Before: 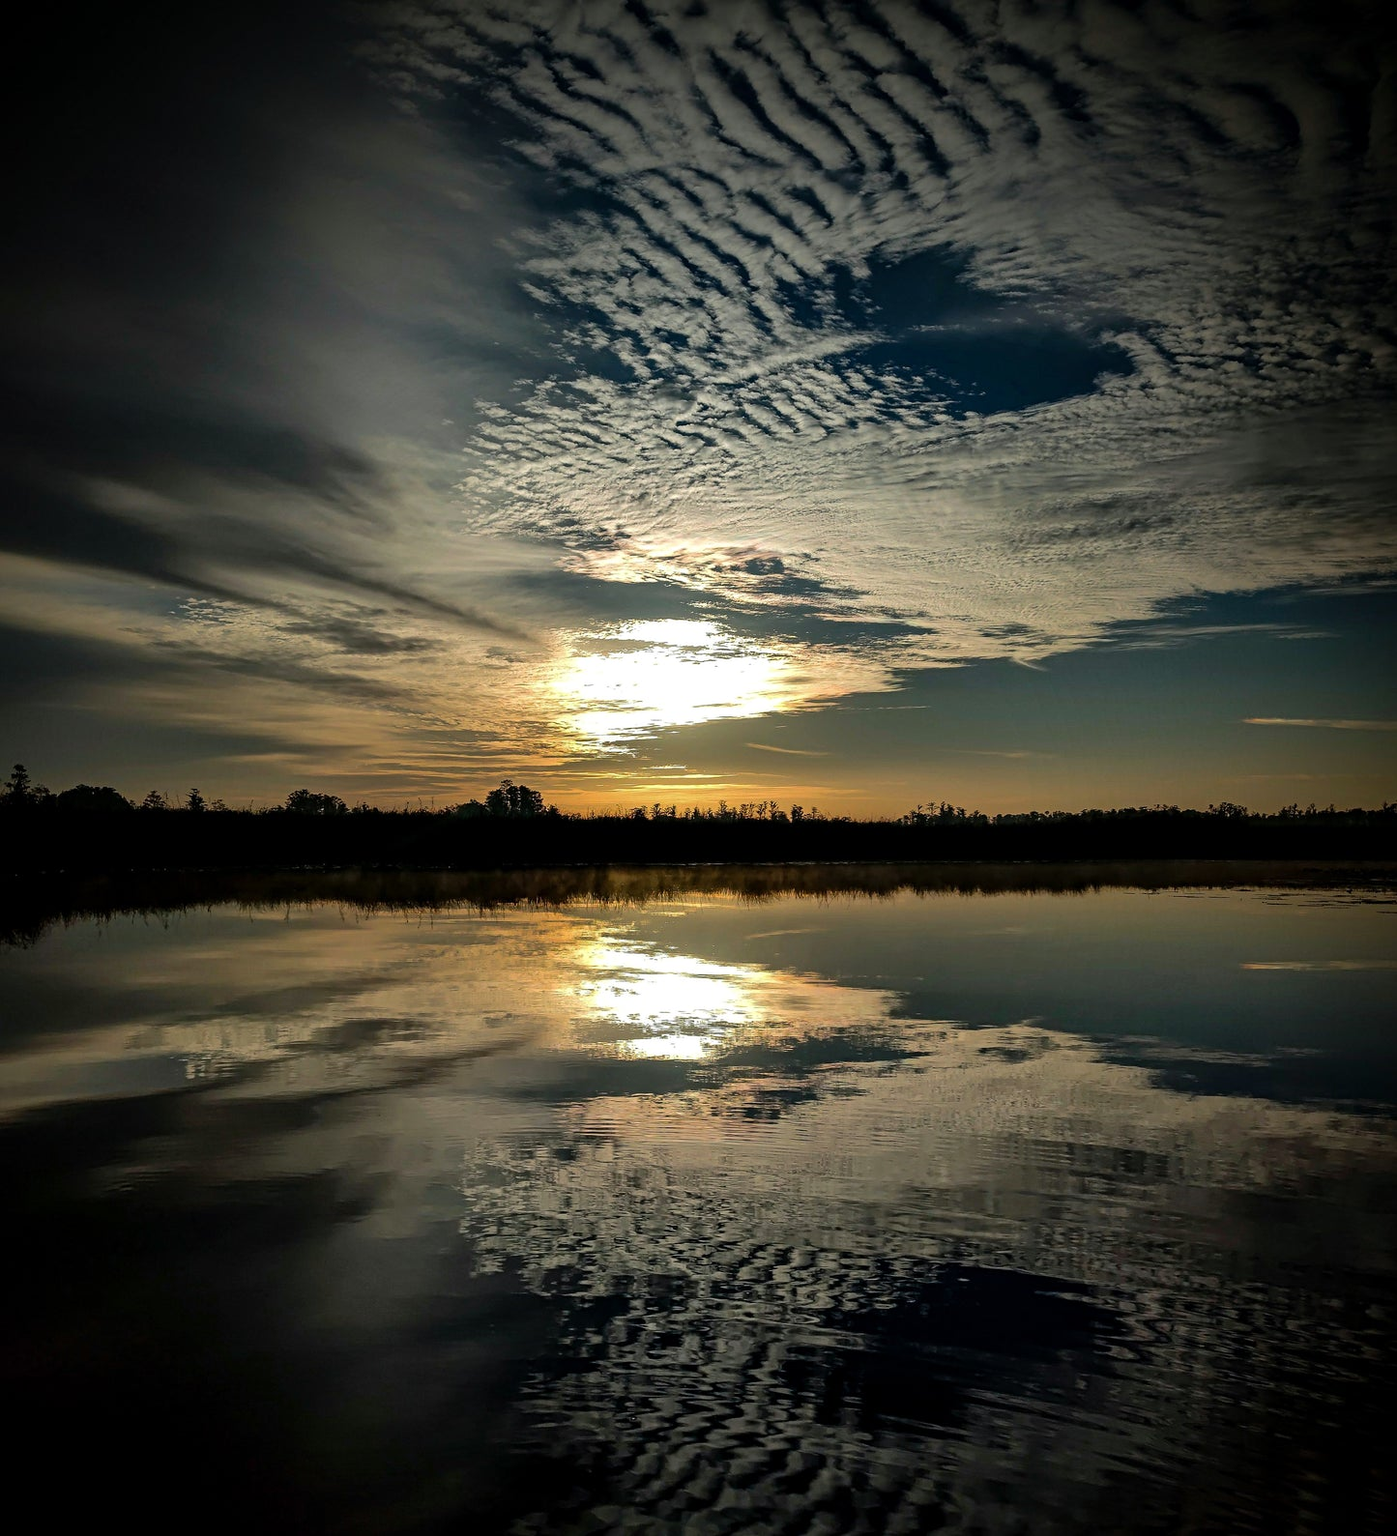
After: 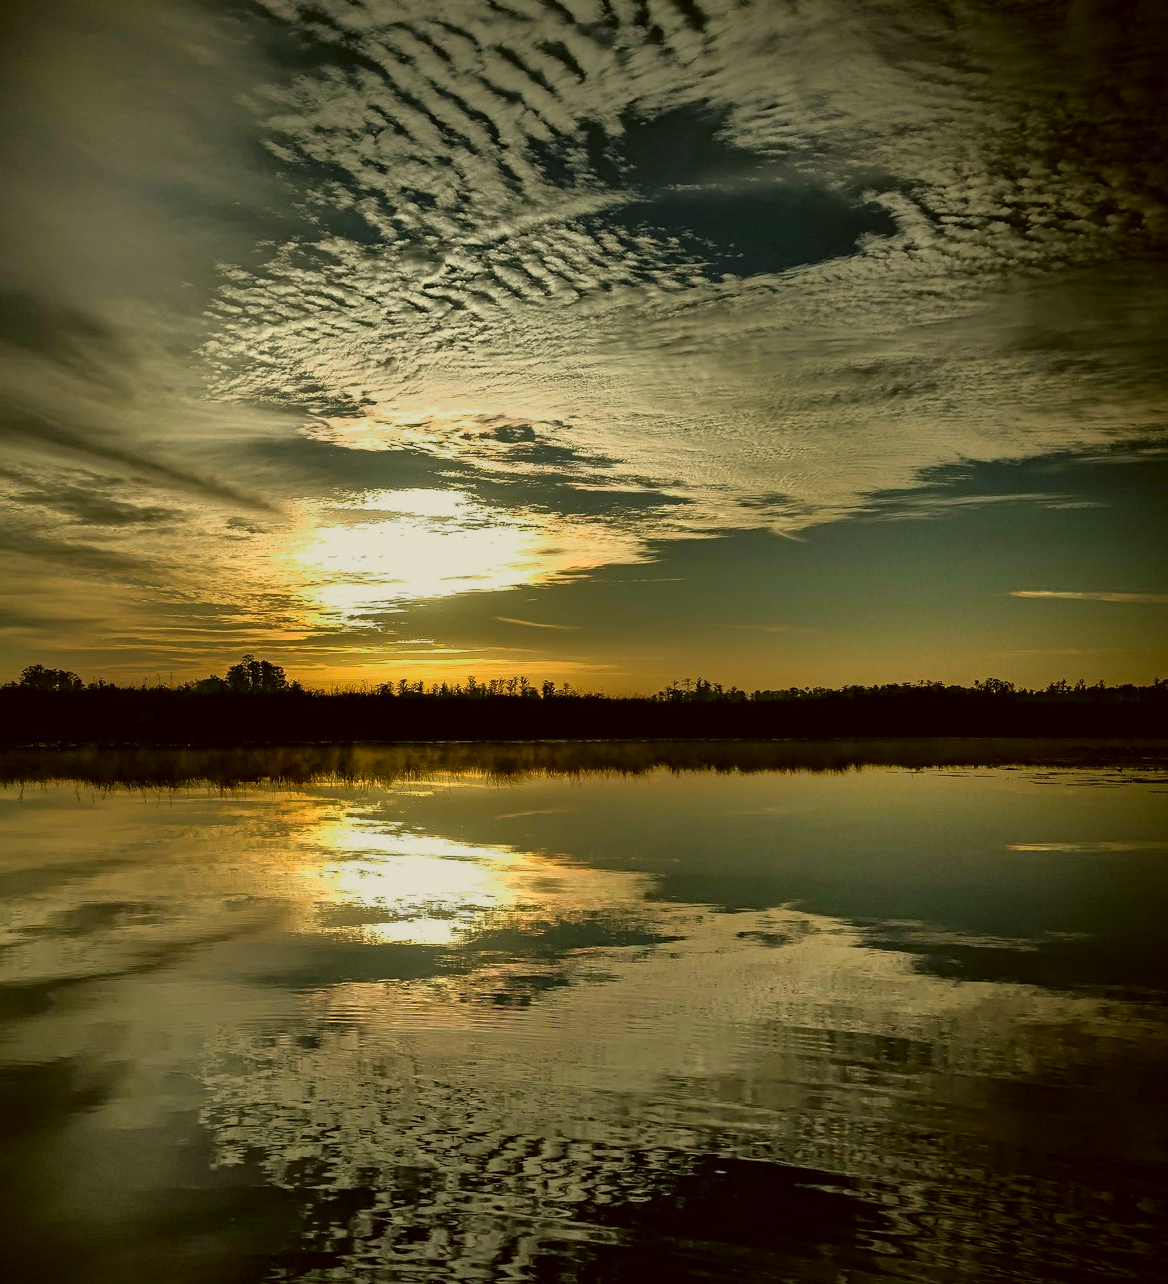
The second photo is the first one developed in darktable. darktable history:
color correction: highlights a* -1.43, highlights b* 10.12, shadows a* 0.395, shadows b* 19.35
crop: left 19.159%, top 9.58%, bottom 9.58%
tone equalizer: -7 EV -0.63 EV, -6 EV 1 EV, -5 EV -0.45 EV, -4 EV 0.43 EV, -3 EV 0.41 EV, -2 EV 0.15 EV, -1 EV -0.15 EV, +0 EV -0.39 EV, smoothing diameter 25%, edges refinement/feathering 10, preserve details guided filter
